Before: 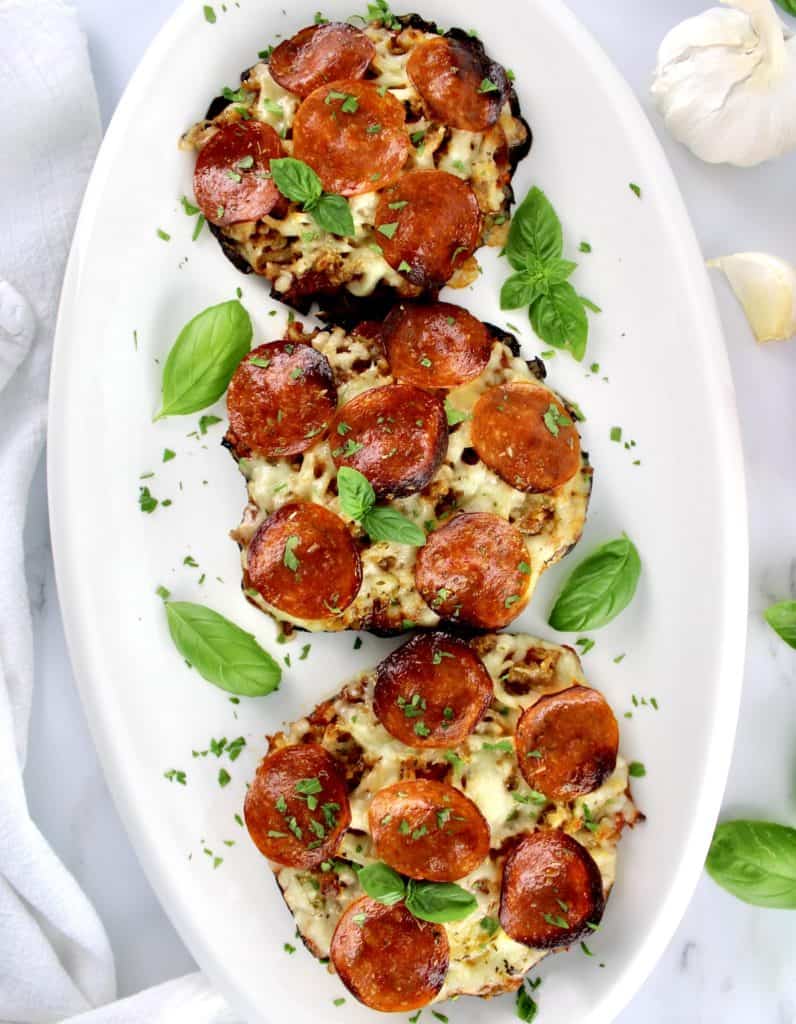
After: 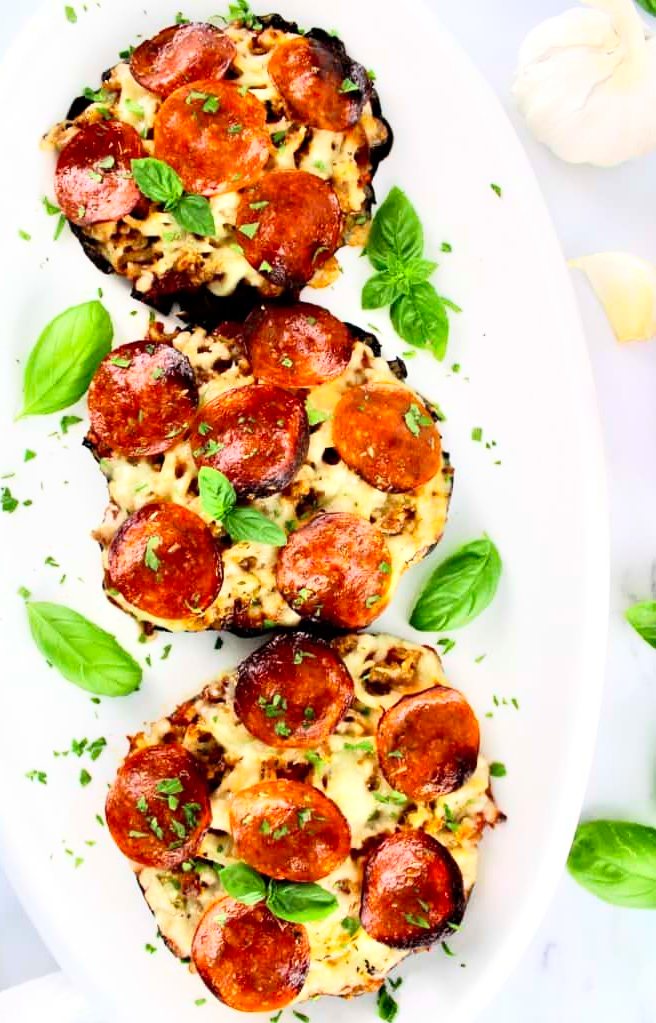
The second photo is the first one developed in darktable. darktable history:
crop: left 17.582%, bottom 0.031%
base curve: curves: ch0 [(0, 0) (0.005, 0.002) (0.193, 0.295) (0.399, 0.664) (0.75, 0.928) (1, 1)]
